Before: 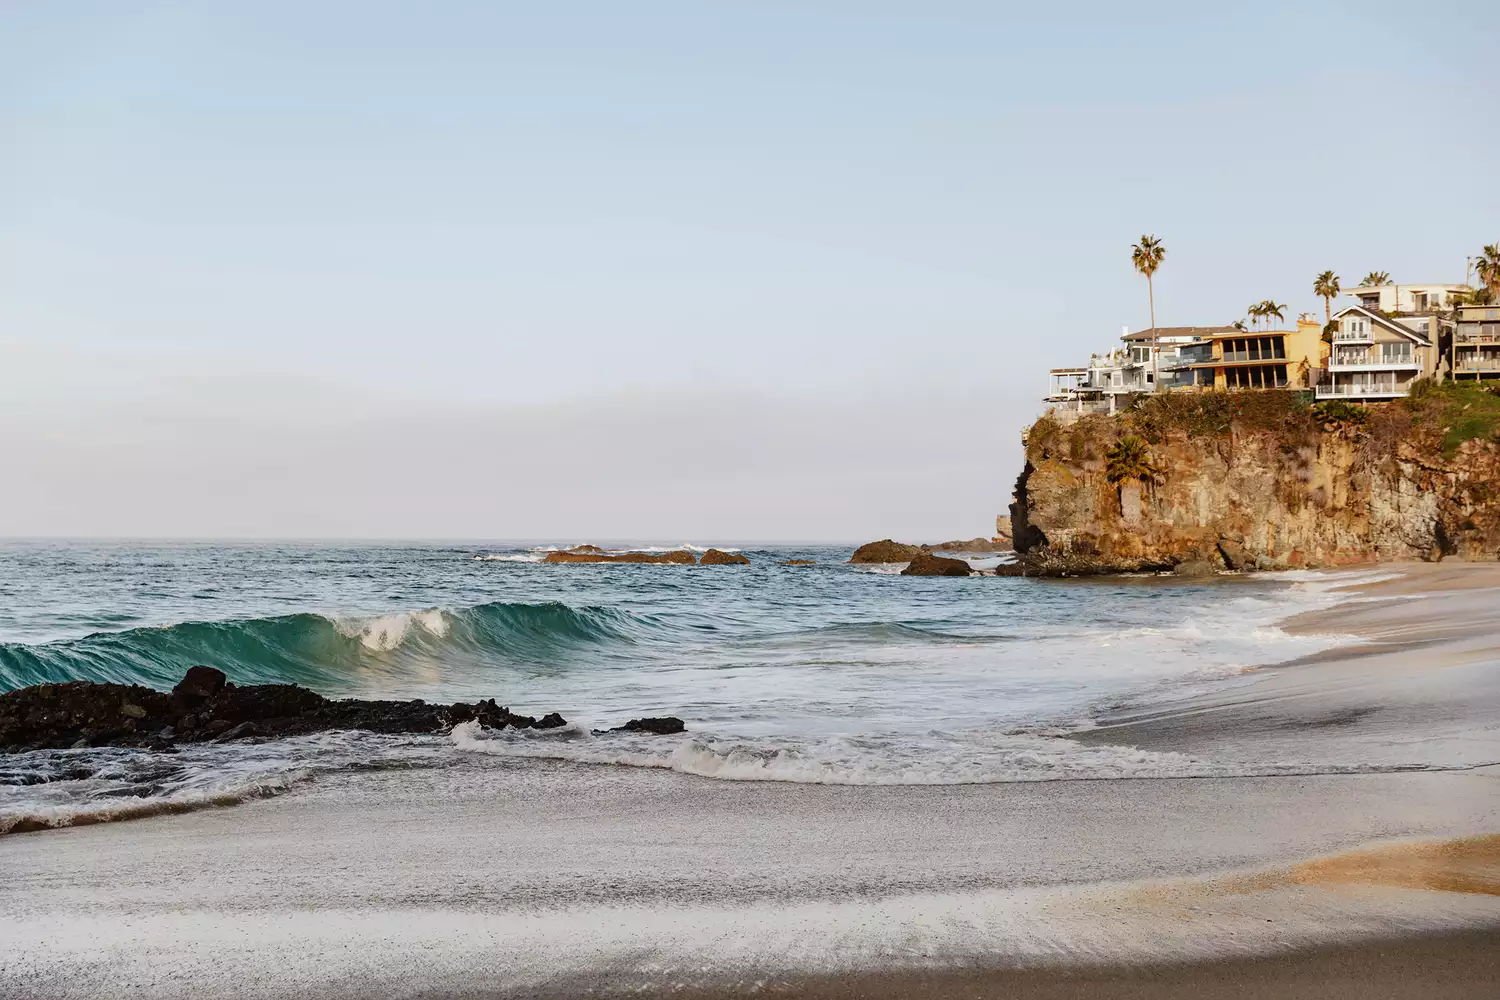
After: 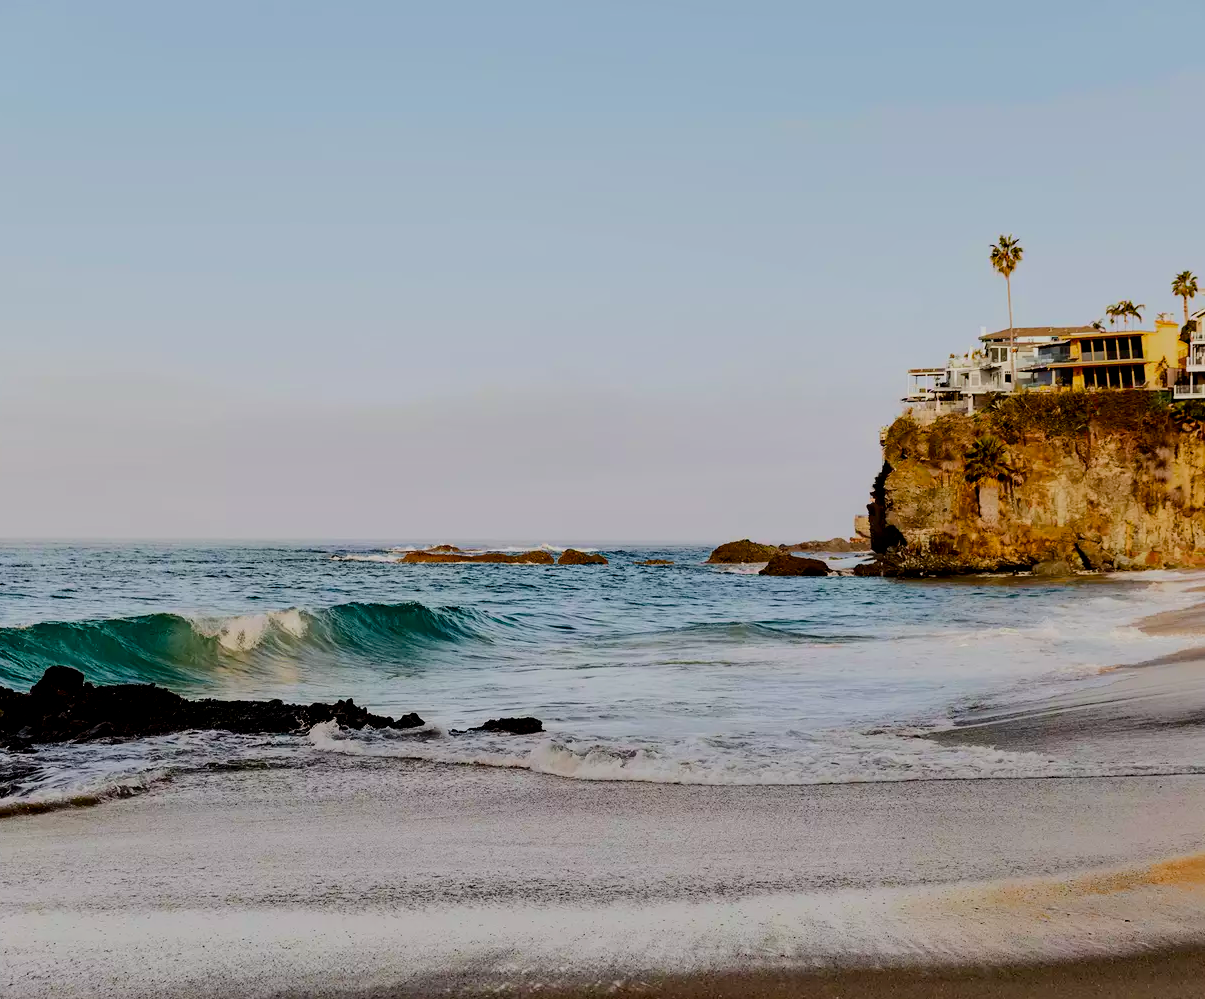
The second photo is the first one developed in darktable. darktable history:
crop and rotate: left 9.518%, right 10.118%
filmic rgb: middle gray luminance 18.32%, black relative exposure -9.01 EV, white relative exposure 3.72 EV, target black luminance 0%, hardness 4.9, latitude 67.6%, contrast 0.959, highlights saturation mix 19.7%, shadows ↔ highlights balance 20.94%
shadows and highlights: shadows 37.49, highlights -28.18, soften with gaussian
exposure: black level correction 0.006, exposure -0.226 EV, compensate exposure bias true, compensate highlight preservation false
tone curve: curves: ch0 [(0, 0) (0.003, 0.004) (0.011, 0.015) (0.025, 0.033) (0.044, 0.059) (0.069, 0.092) (0.1, 0.132) (0.136, 0.18) (0.177, 0.235) (0.224, 0.297) (0.277, 0.366) (0.335, 0.44) (0.399, 0.52) (0.468, 0.594) (0.543, 0.661) (0.623, 0.727) (0.709, 0.79) (0.801, 0.86) (0.898, 0.928) (1, 1)], color space Lab, independent channels, preserve colors none
contrast brightness saturation: brightness -0.217, saturation 0.084
color balance rgb: perceptual saturation grading › global saturation 0.204%, global vibrance 50.579%
